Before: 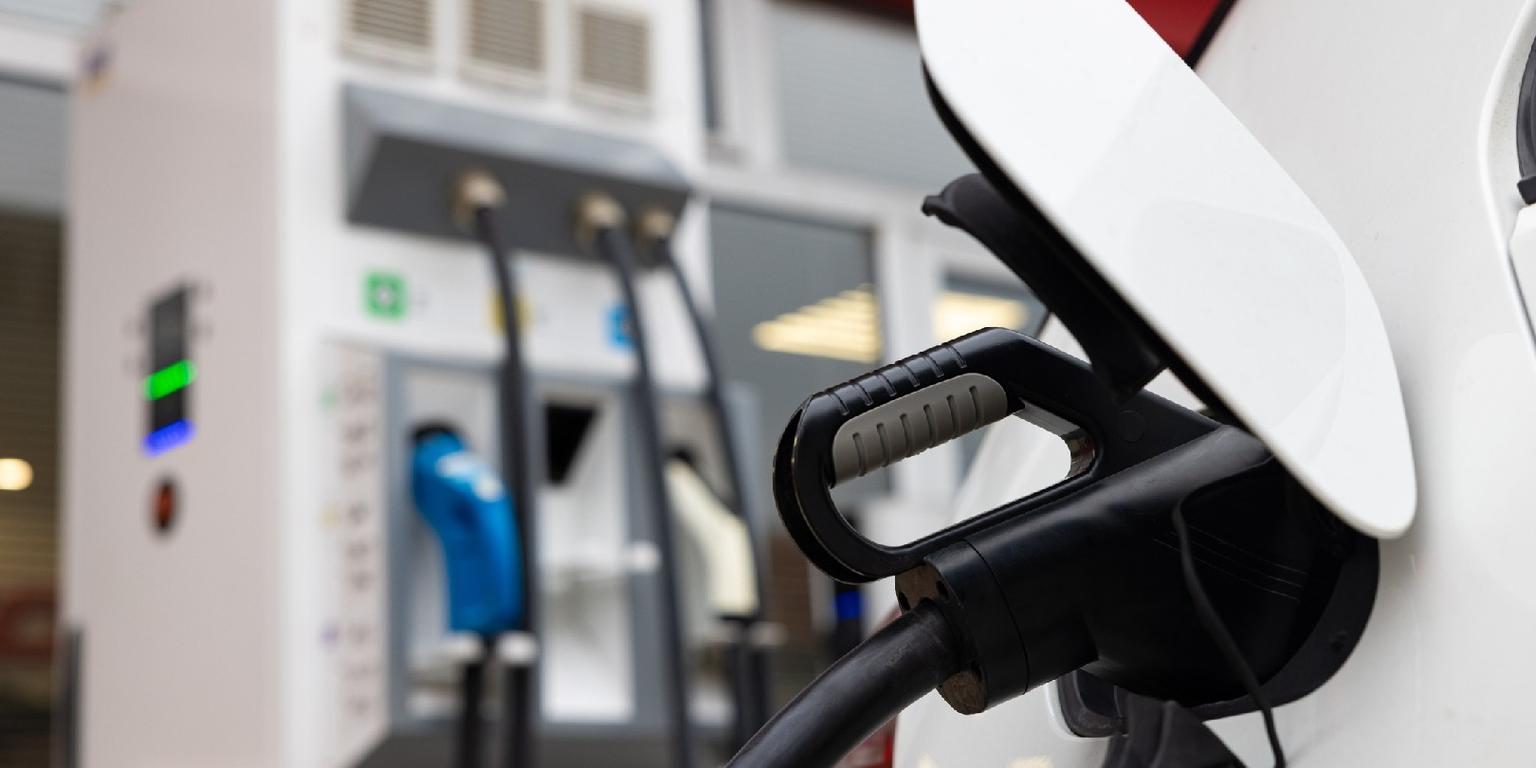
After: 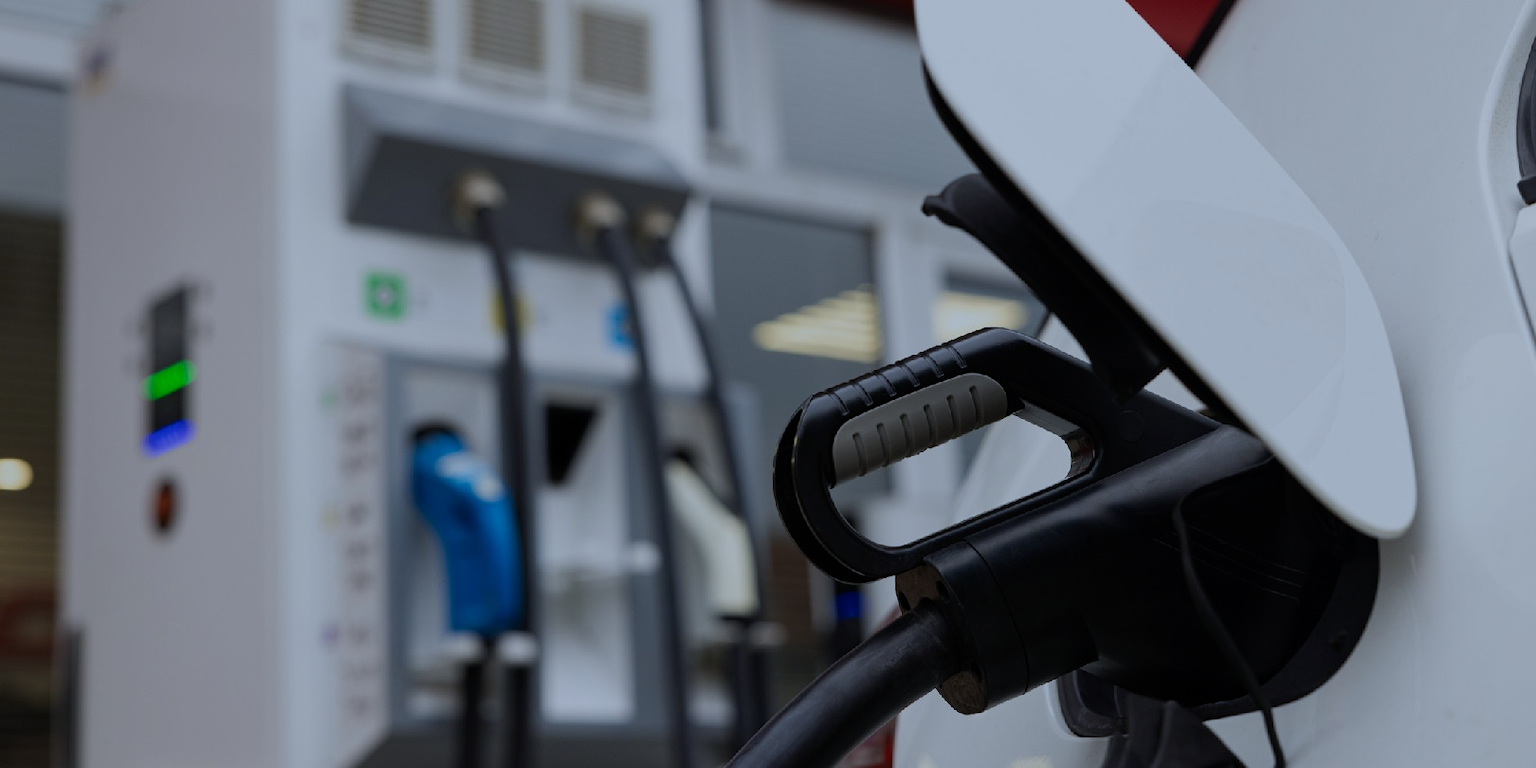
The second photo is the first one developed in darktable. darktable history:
exposure: exposure -1 EV, compensate highlight preservation false
white balance: red 0.924, blue 1.095
